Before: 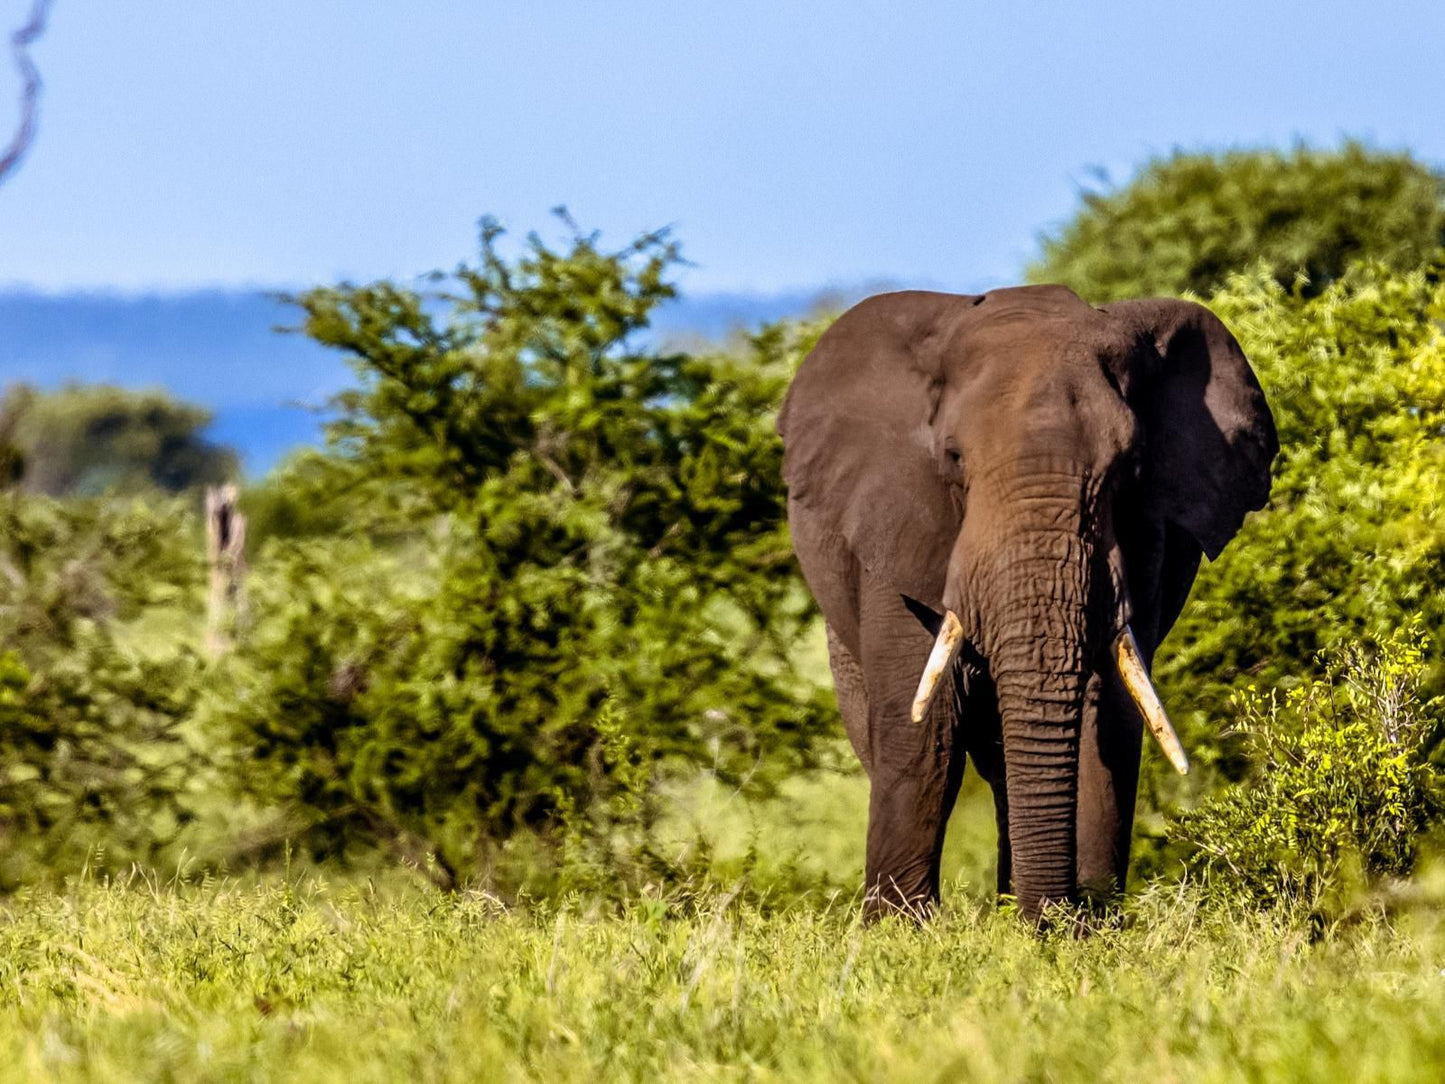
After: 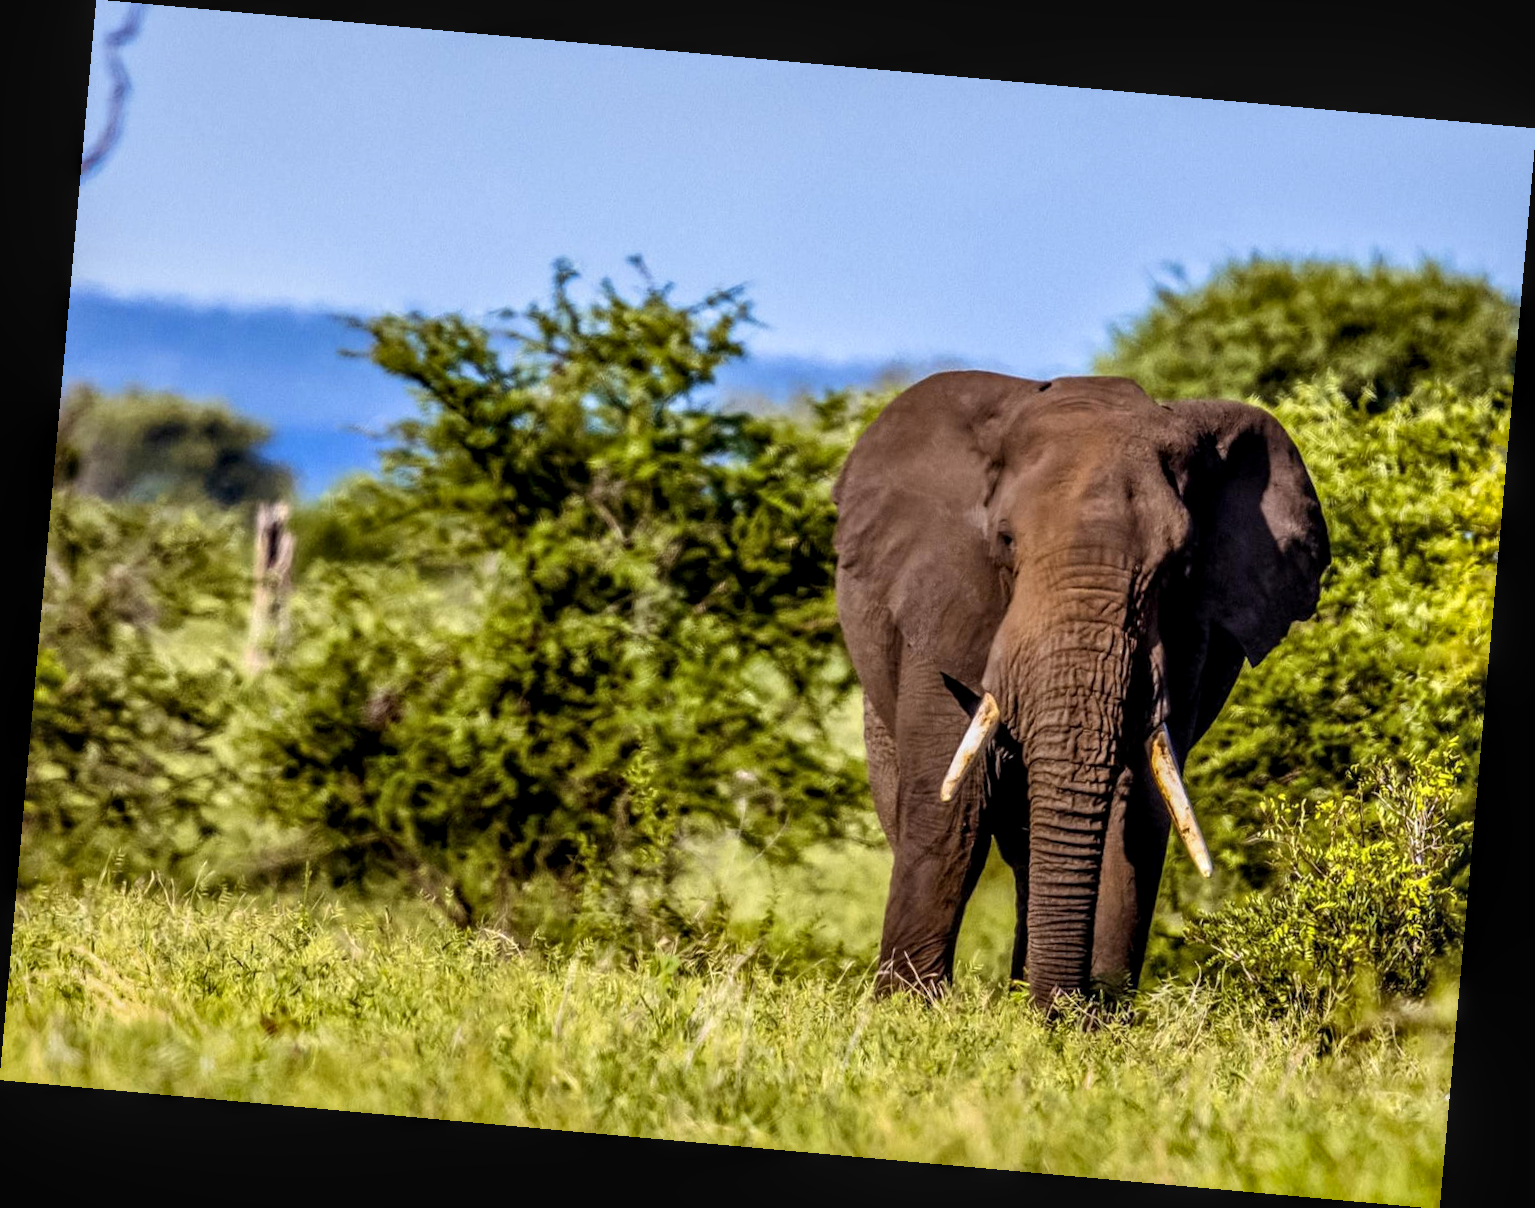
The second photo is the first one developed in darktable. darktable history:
local contrast: on, module defaults
white balance: red 1.004, blue 1.024
rotate and perspective: rotation 5.12°, automatic cropping off
